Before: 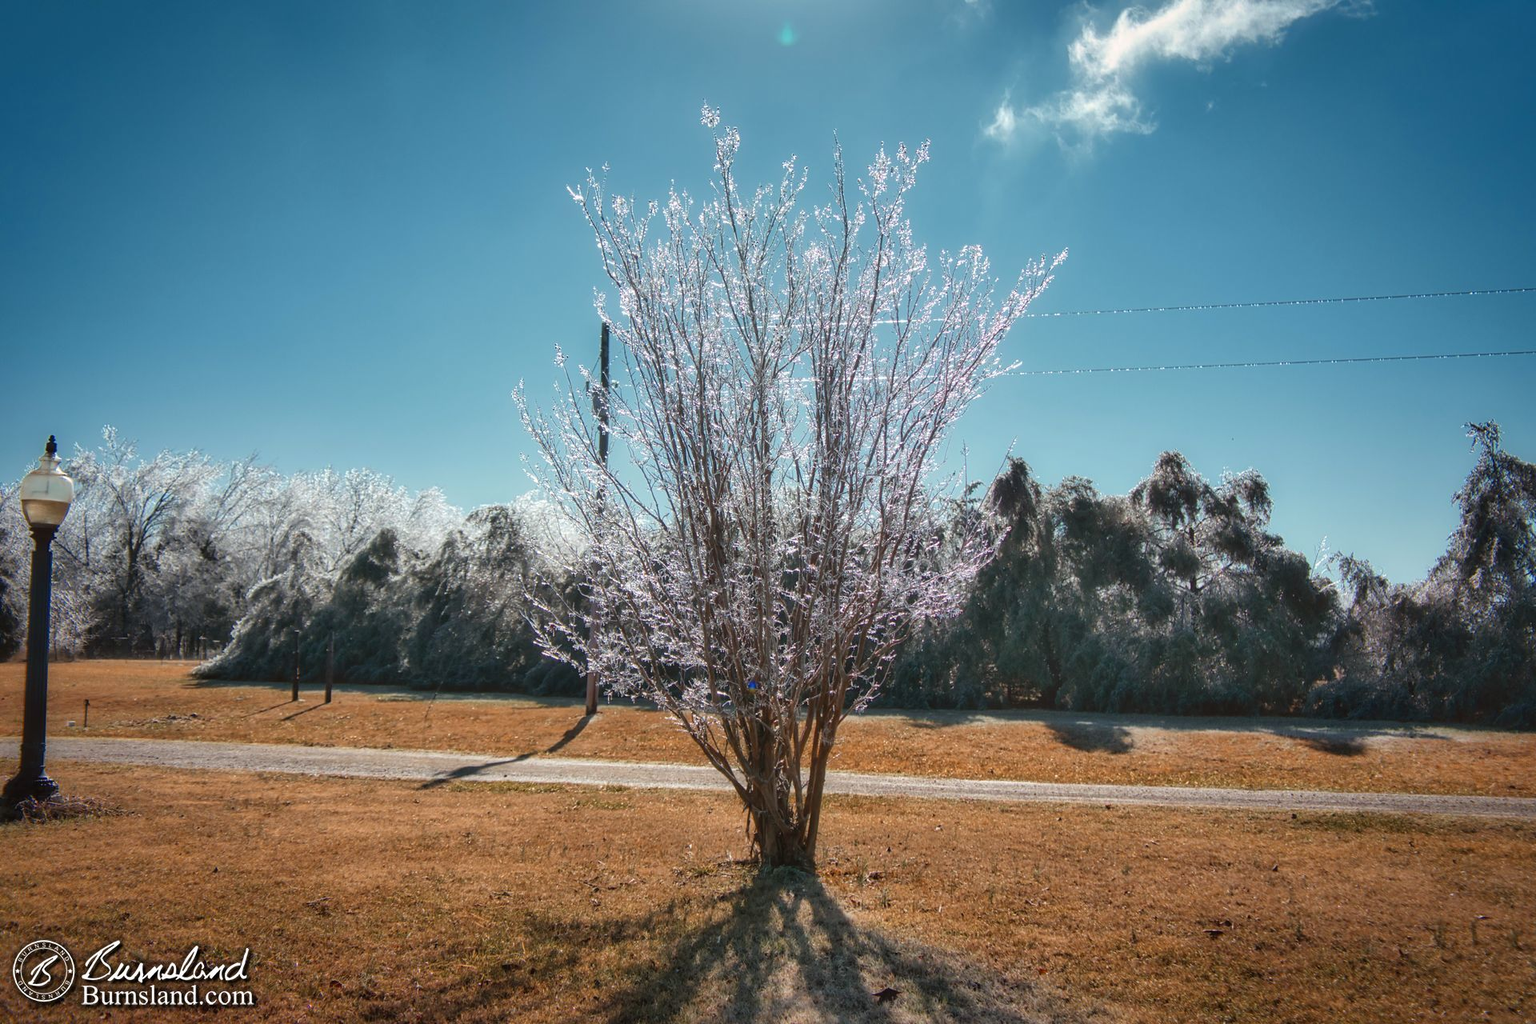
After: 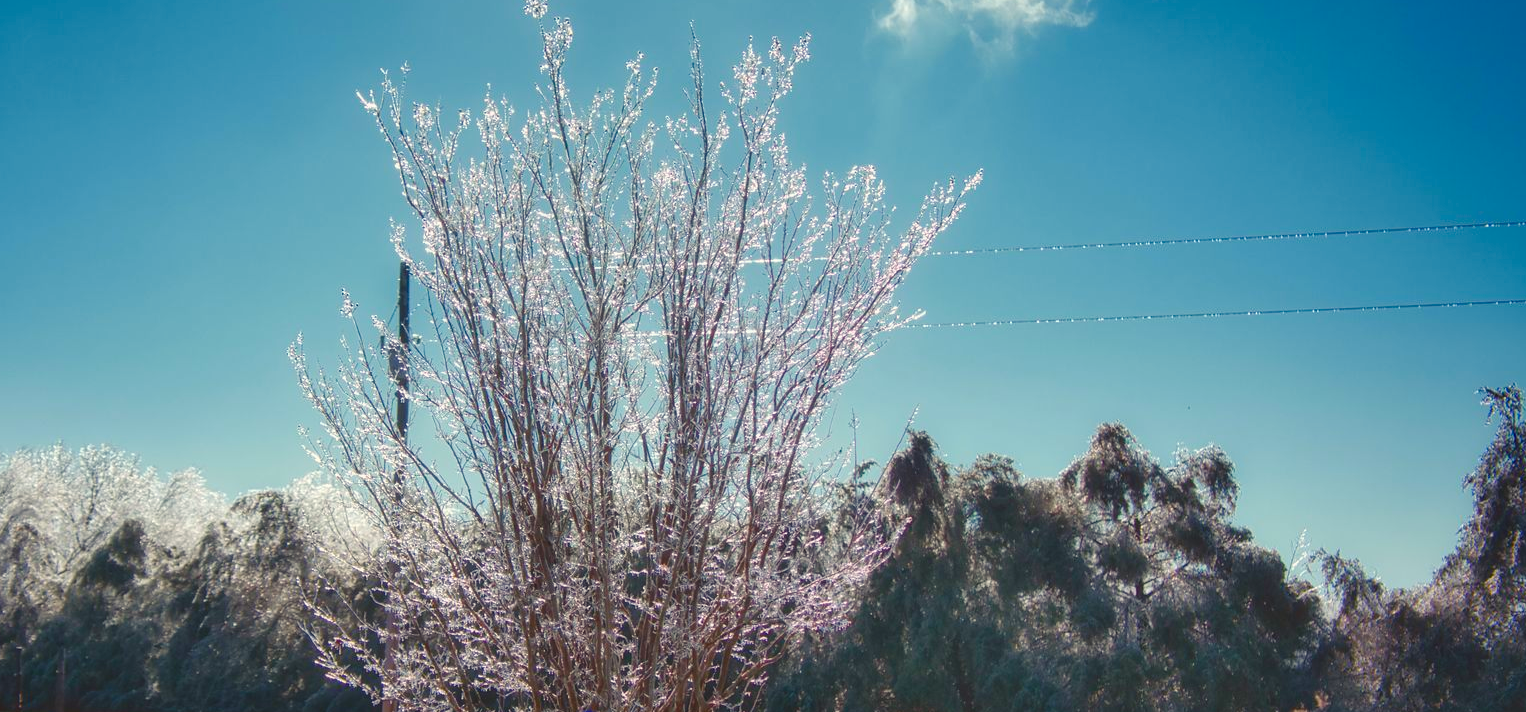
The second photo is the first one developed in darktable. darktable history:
color balance rgb: shadows lift › chroma 3%, shadows lift › hue 280.8°, power › hue 330°, highlights gain › chroma 3%, highlights gain › hue 75.6°, global offset › luminance 0.7%, perceptual saturation grading › global saturation 20%, perceptual saturation grading › highlights -25%, perceptual saturation grading › shadows 50%, global vibrance 20.33%
exposure: compensate highlight preservation false
crop: left 18.38%, top 11.092%, right 2.134%, bottom 33.217%
